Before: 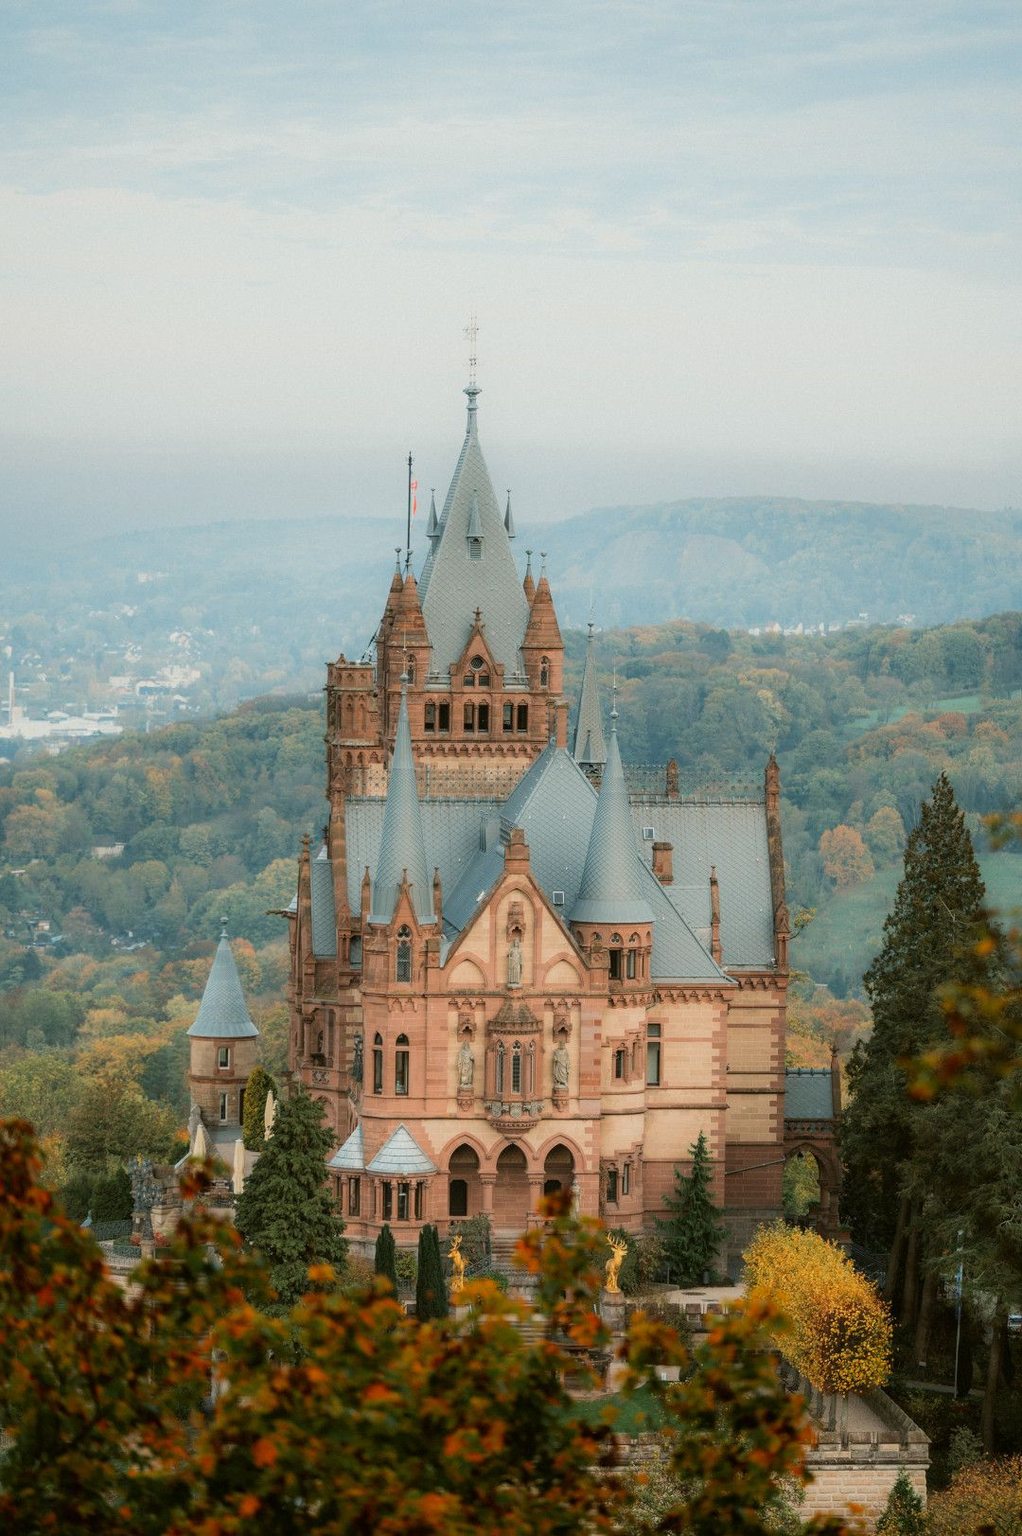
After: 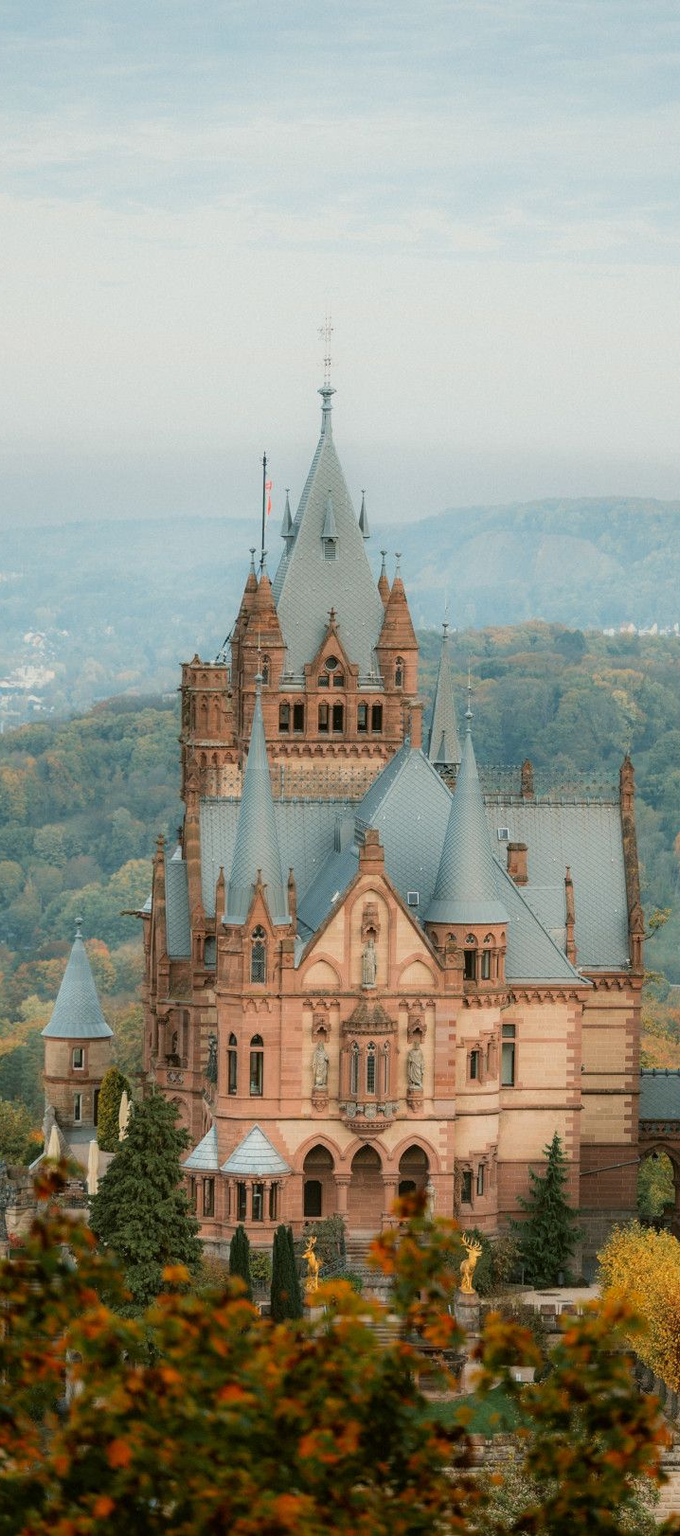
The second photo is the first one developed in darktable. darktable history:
crop and rotate: left 14.292%, right 19.041%
